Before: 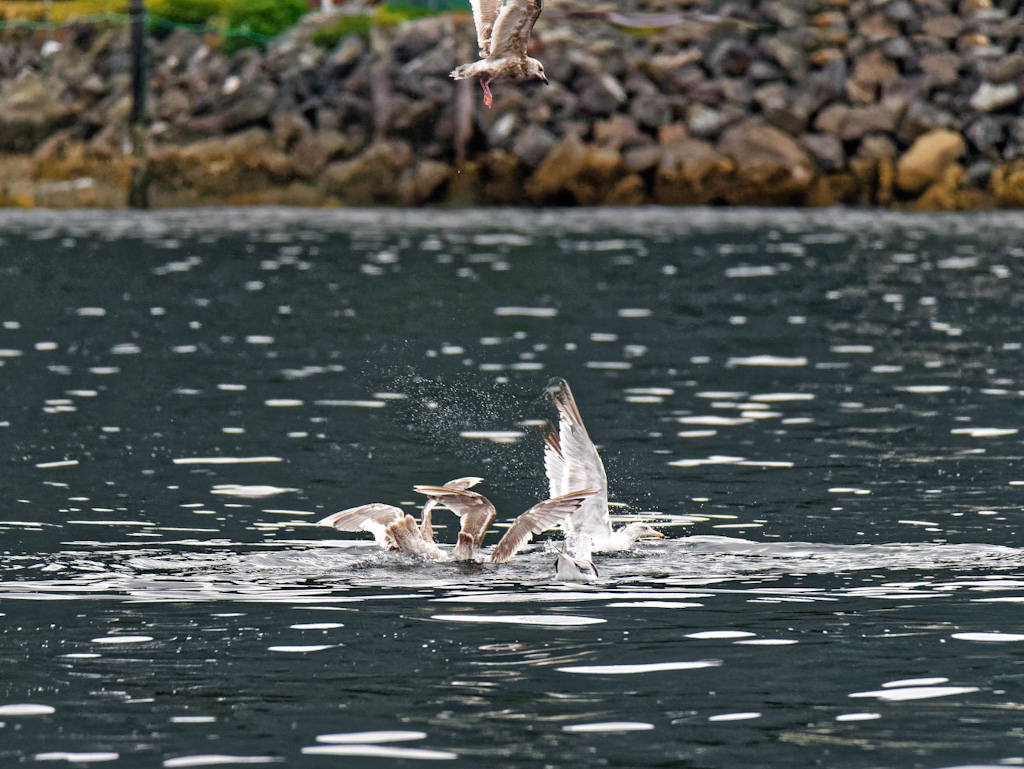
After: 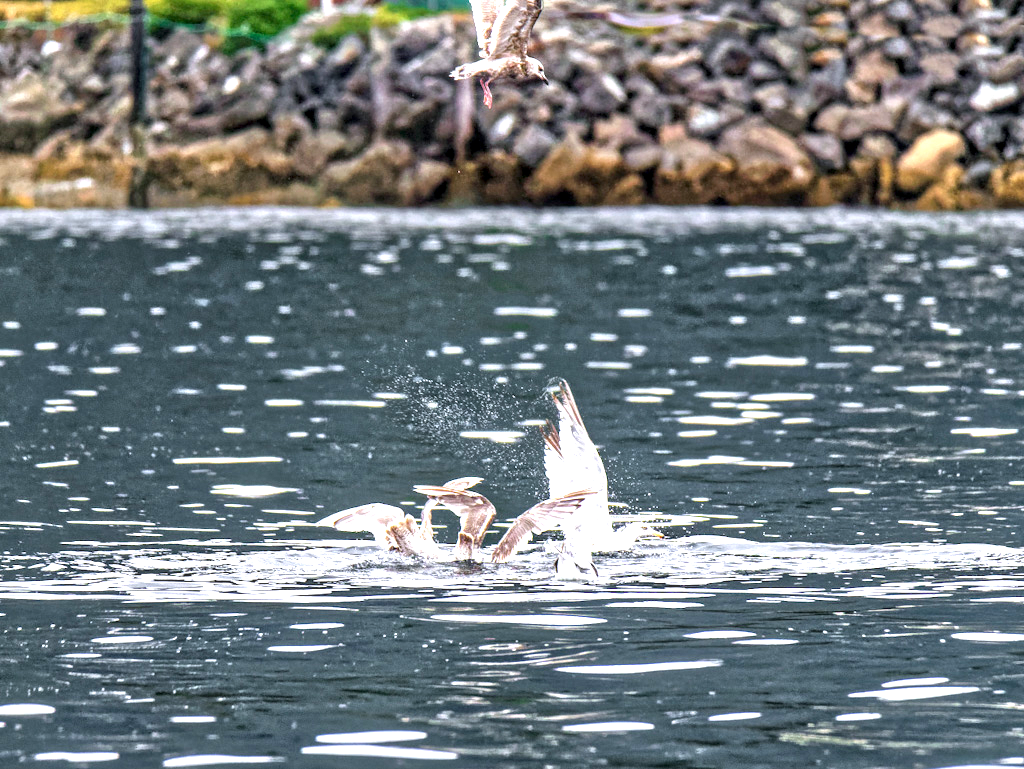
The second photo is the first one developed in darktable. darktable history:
color calibration: illuminant as shot in camera, x 0.358, y 0.373, temperature 4628.91 K
local contrast: highlights 63%, detail 143%, midtone range 0.427
exposure: black level correction 0, exposure 1.199 EV, compensate highlight preservation false
